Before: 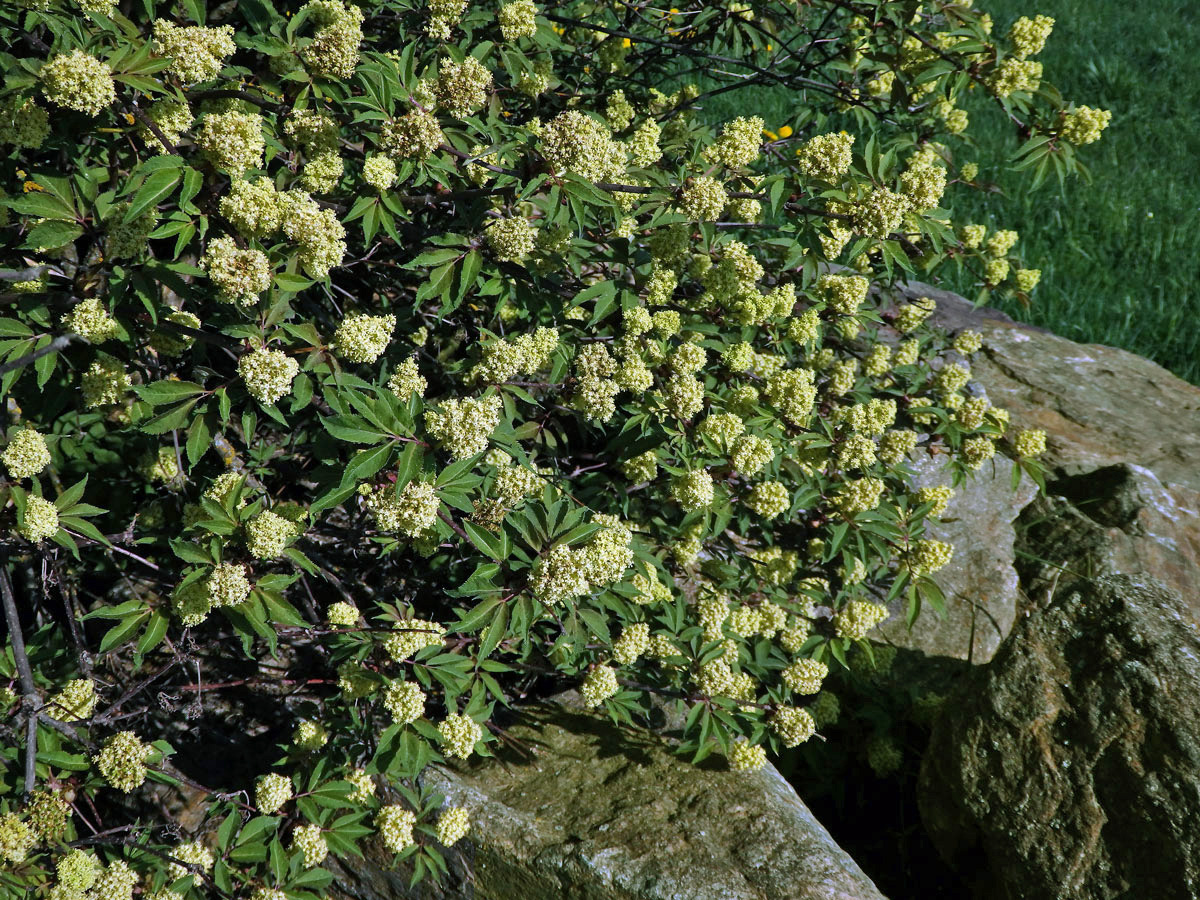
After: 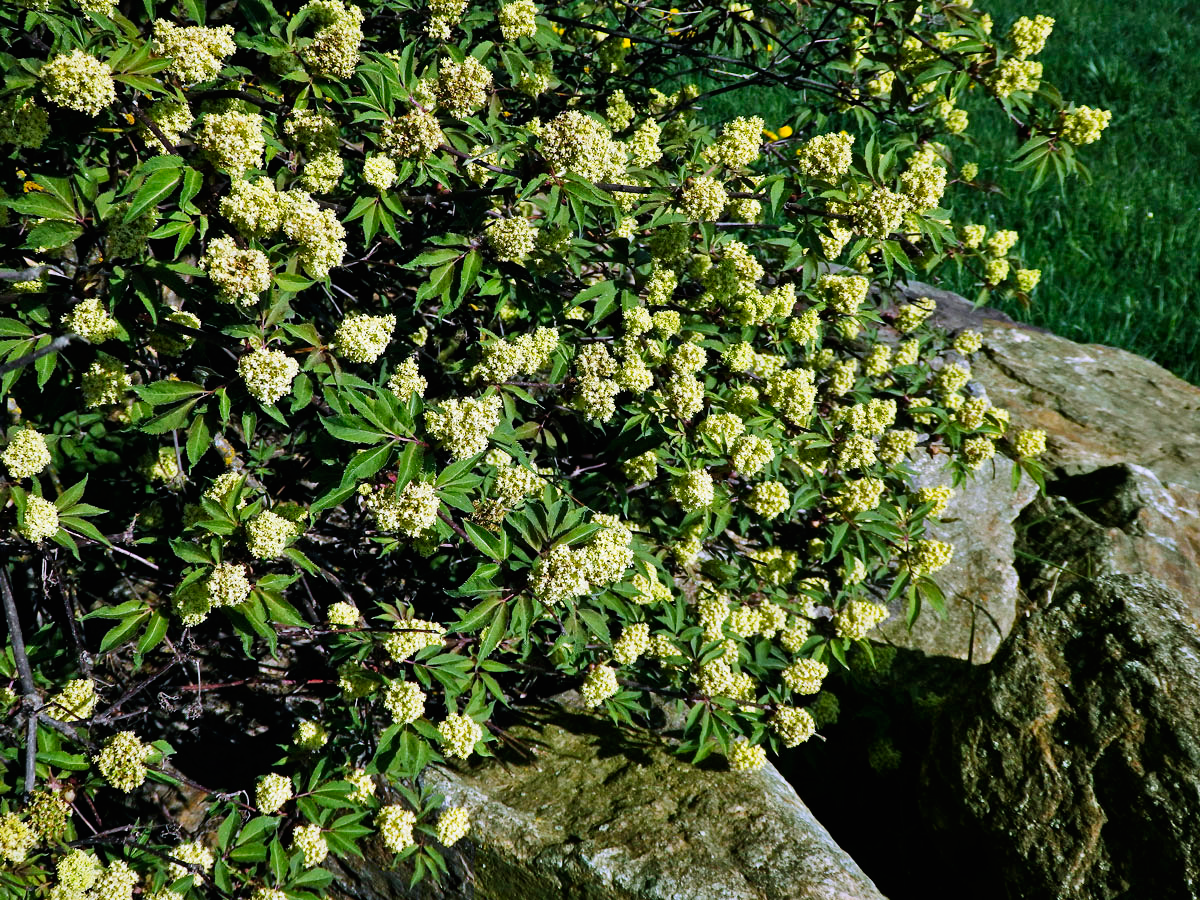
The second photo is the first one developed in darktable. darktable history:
exposure: compensate exposure bias true, compensate highlight preservation false
tone curve: curves: ch0 [(0, 0.006) (0.046, 0.011) (0.13, 0.062) (0.338, 0.327) (0.494, 0.55) (0.728, 0.835) (1, 1)]; ch1 [(0, 0) (0.346, 0.324) (0.45, 0.431) (0.5, 0.5) (0.522, 0.517) (0.55, 0.57) (1, 1)]; ch2 [(0, 0) (0.453, 0.418) (0.5, 0.5) (0.526, 0.524) (0.554, 0.598) (0.622, 0.679) (0.707, 0.761) (1, 1)], preserve colors none
